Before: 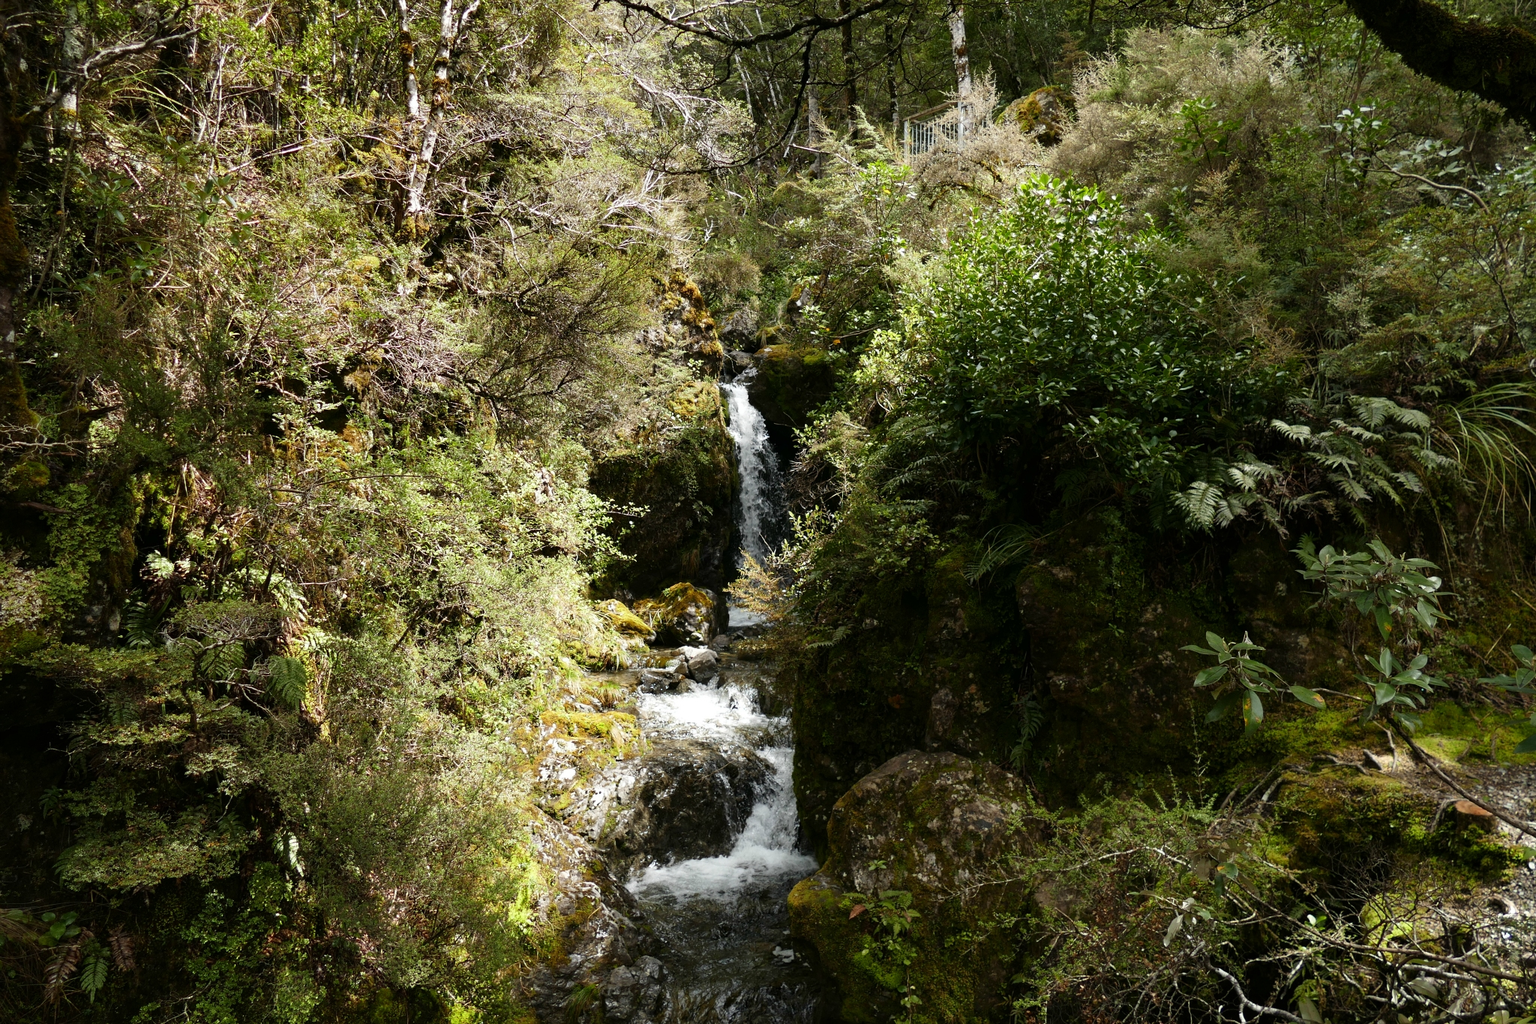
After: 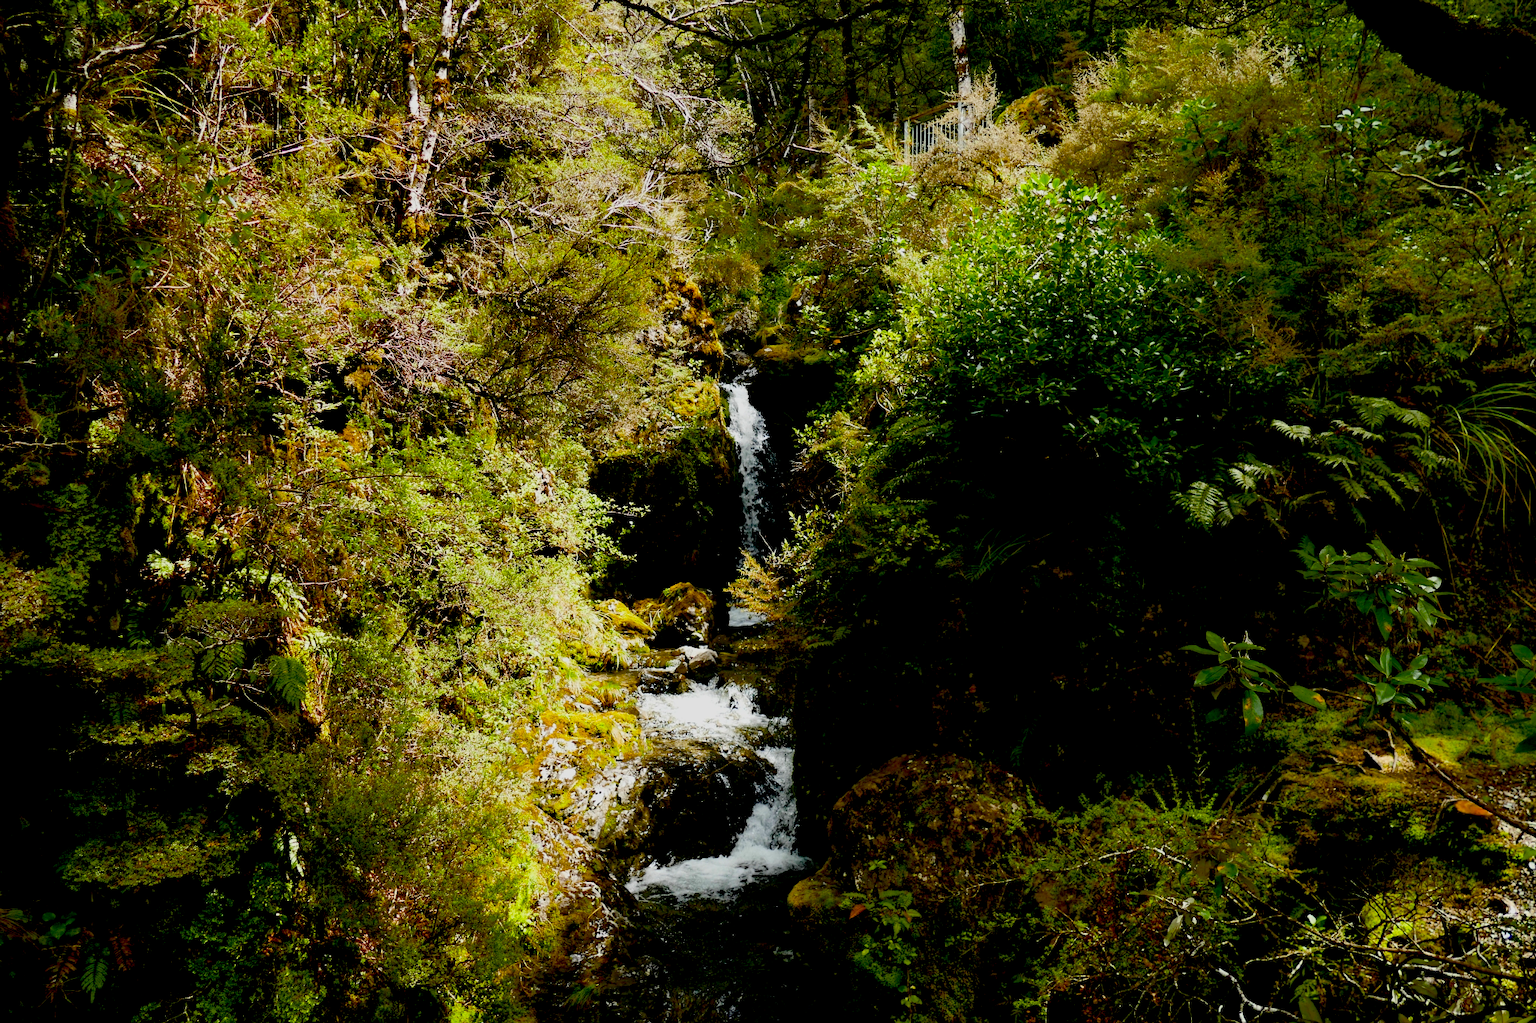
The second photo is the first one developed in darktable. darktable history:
exposure: black level correction 0.1, exposure -0.092 EV, compensate highlight preservation false
filmic rgb: black relative exposure -7.75 EV, white relative exposure 4.4 EV, threshold 3 EV, target black luminance 0%, hardness 3.76, latitude 50.51%, contrast 1.074, highlights saturation mix 10%, shadows ↔ highlights balance -0.22%, color science v4 (2020), enable highlight reconstruction true
levels: levels [0, 0.478, 1]
